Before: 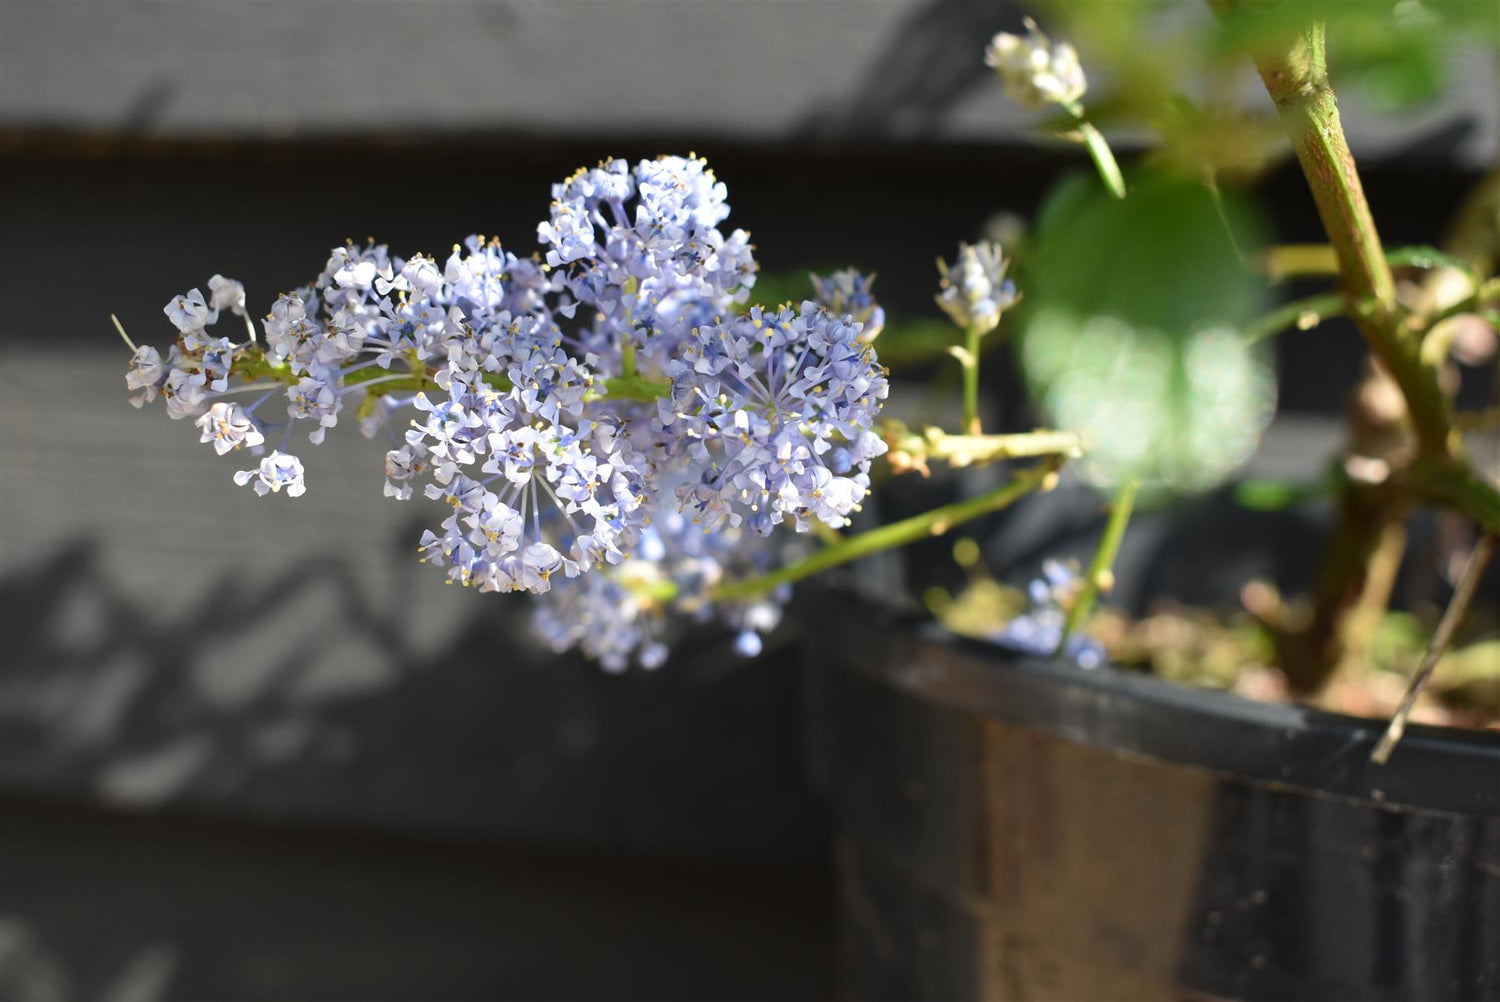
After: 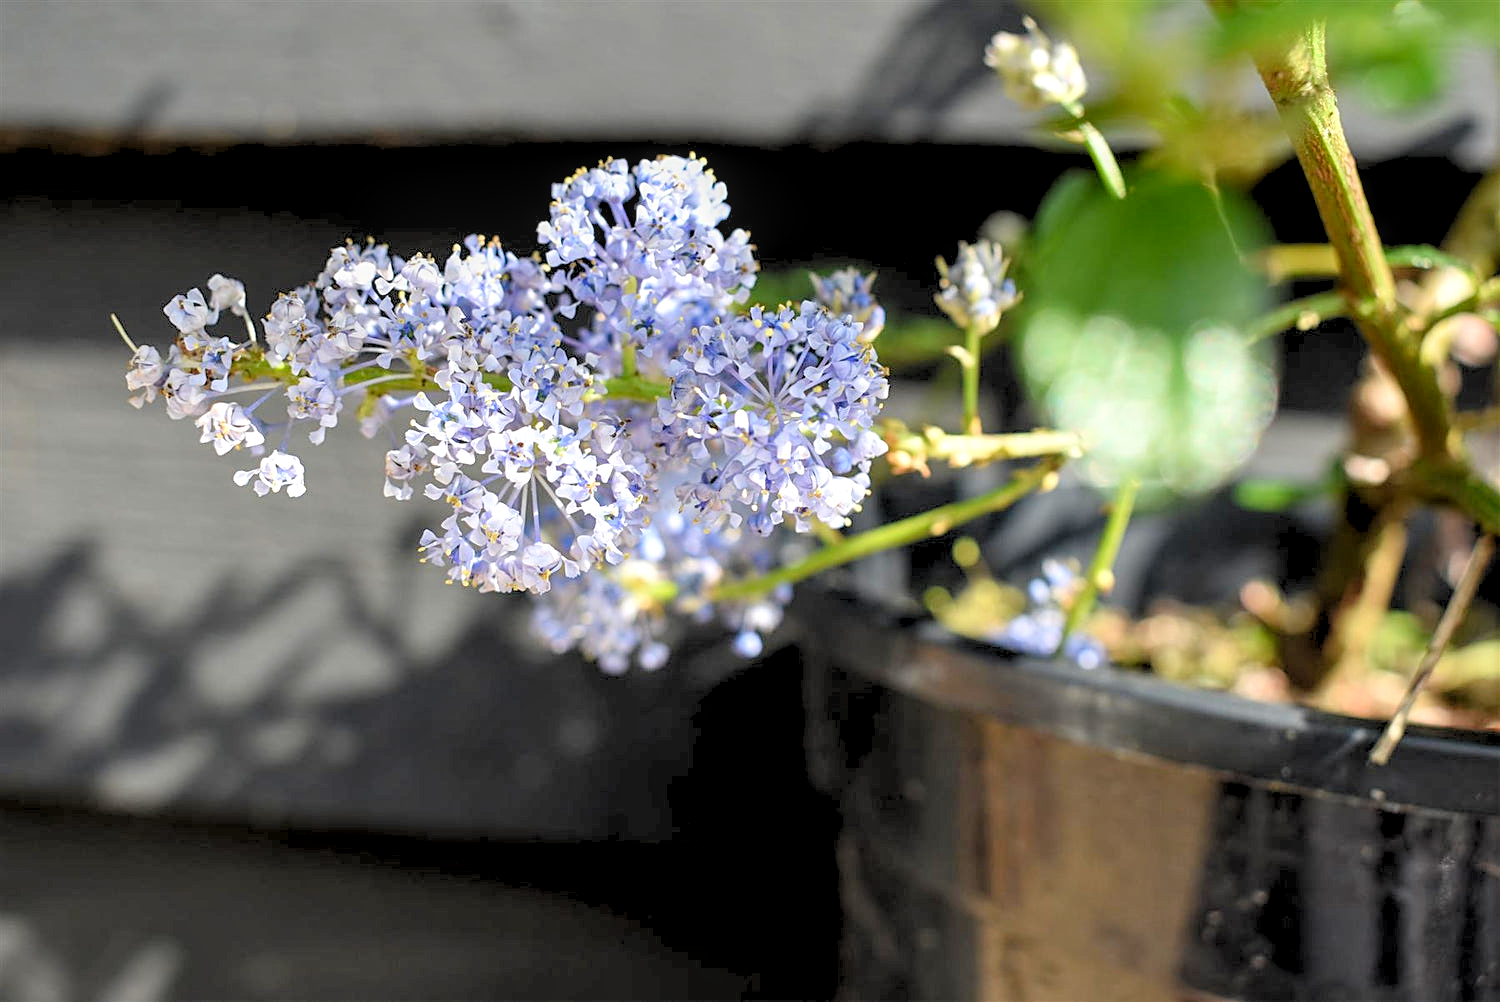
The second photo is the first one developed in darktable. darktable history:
local contrast: detail 130%
sharpen: on, module defaults
levels: levels [0.093, 0.434, 0.988]
